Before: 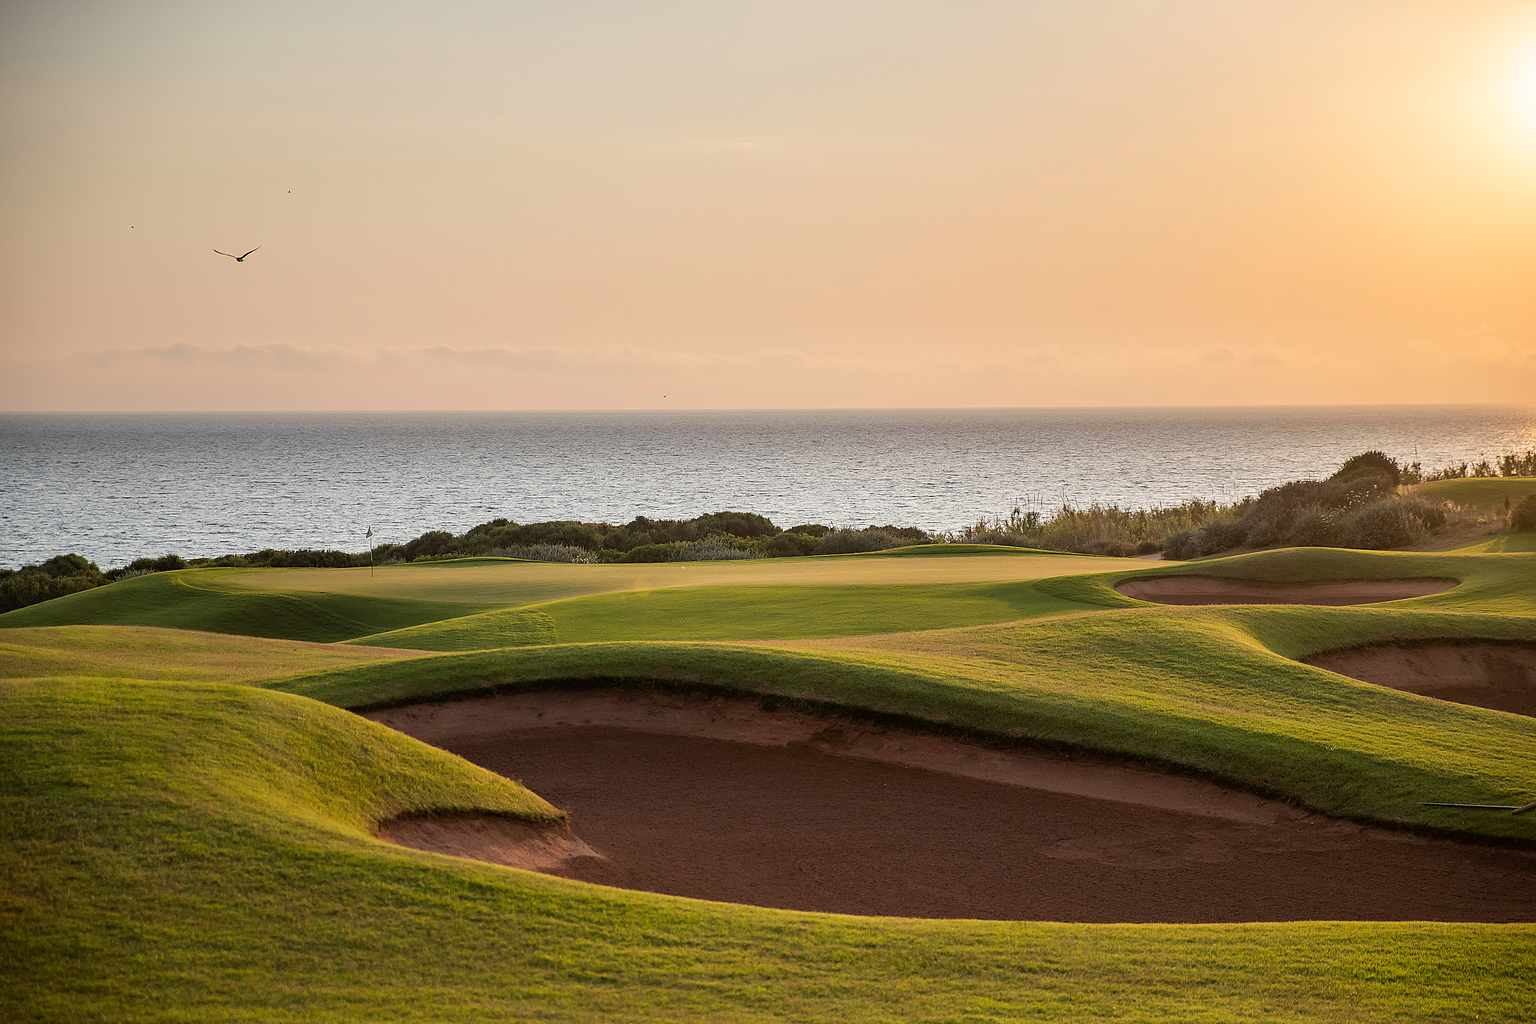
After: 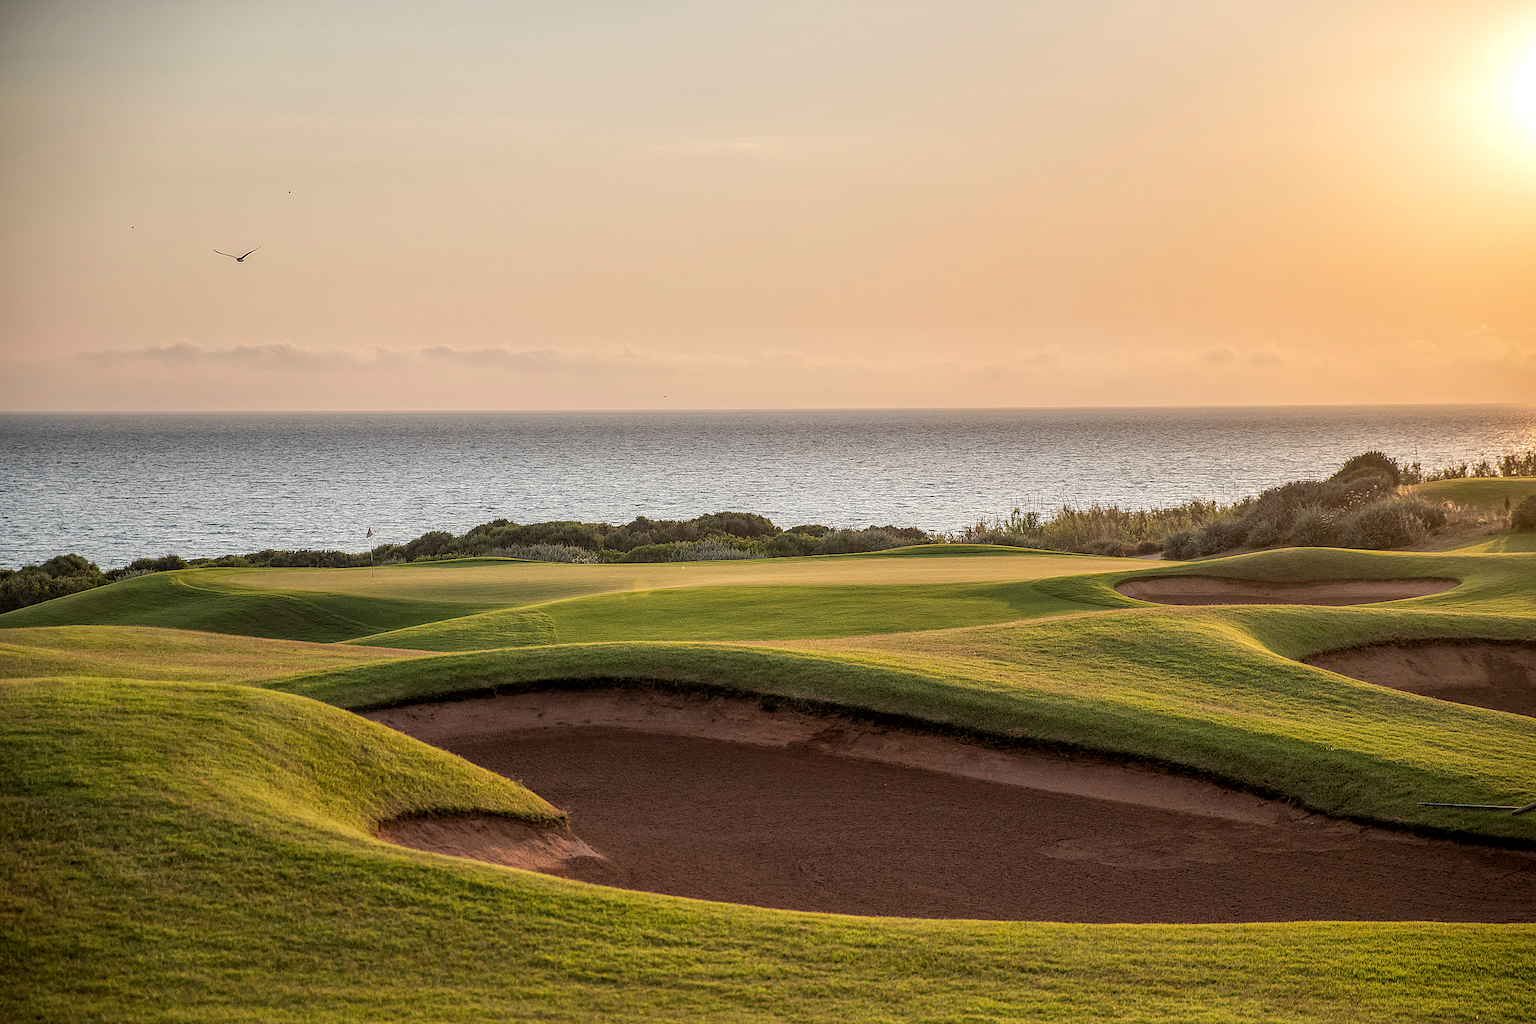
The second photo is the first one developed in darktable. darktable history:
local contrast: highlights 76%, shadows 55%, detail 176%, midtone range 0.209
